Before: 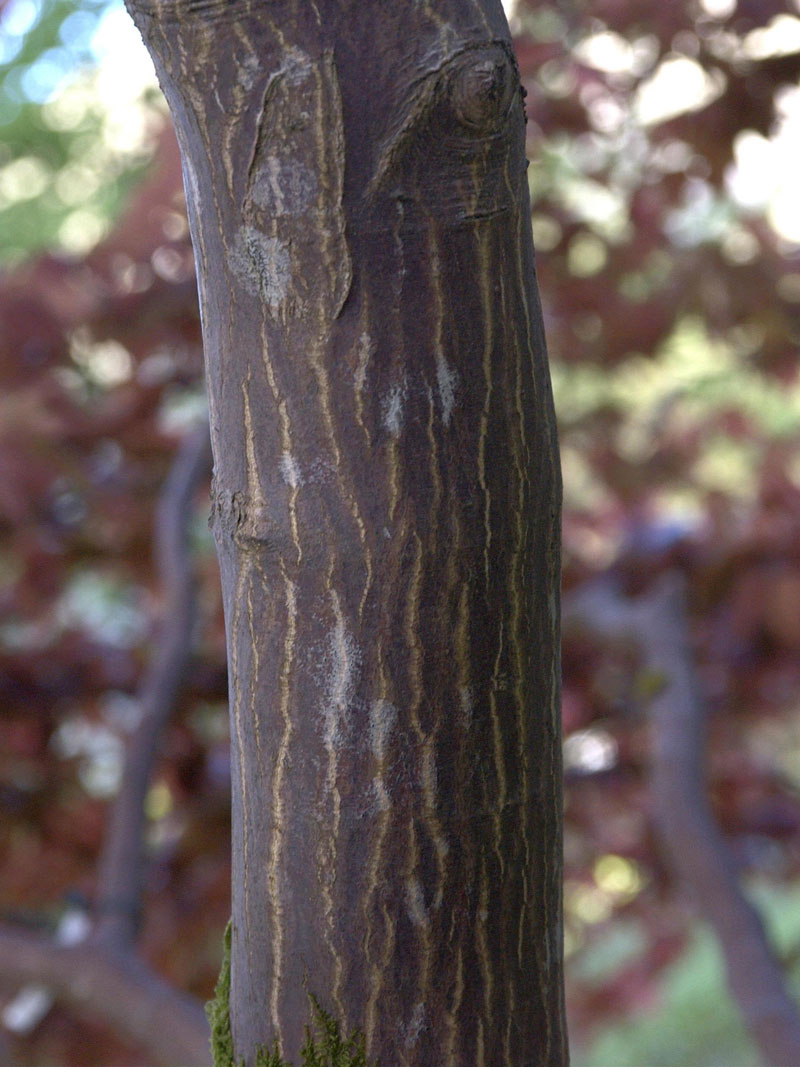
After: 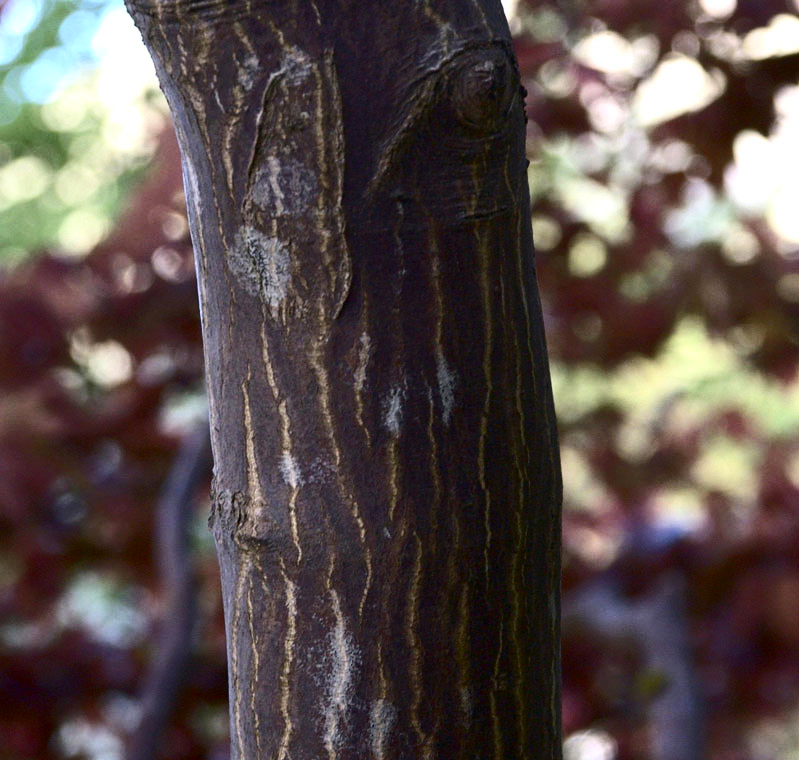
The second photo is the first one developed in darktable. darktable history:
crop: bottom 28.742%
contrast brightness saturation: contrast 0.313, brightness -0.072, saturation 0.168
